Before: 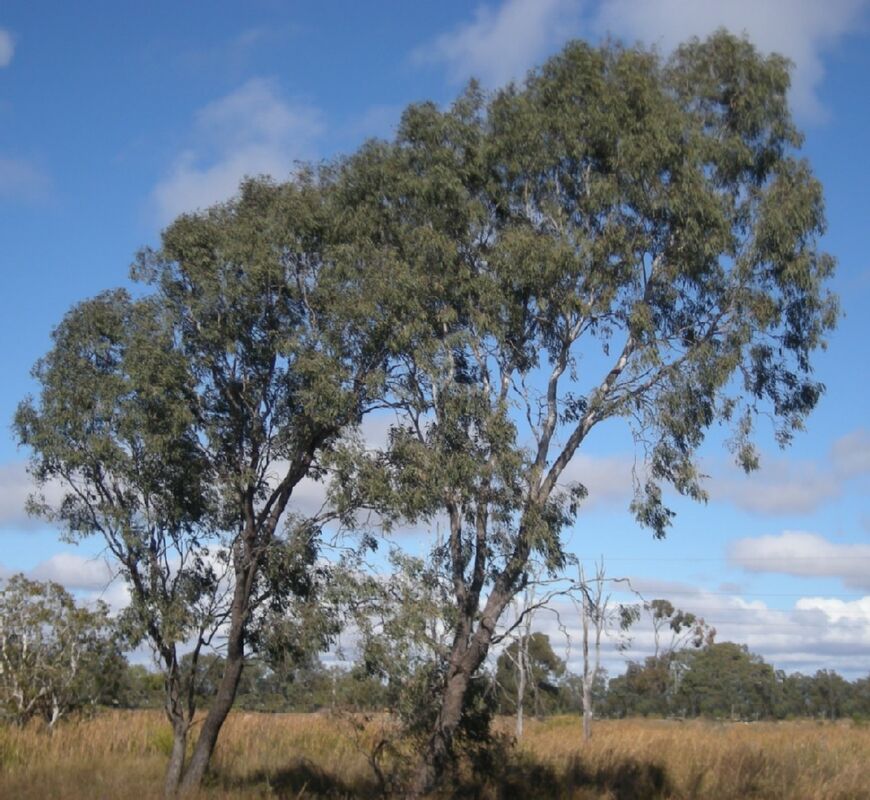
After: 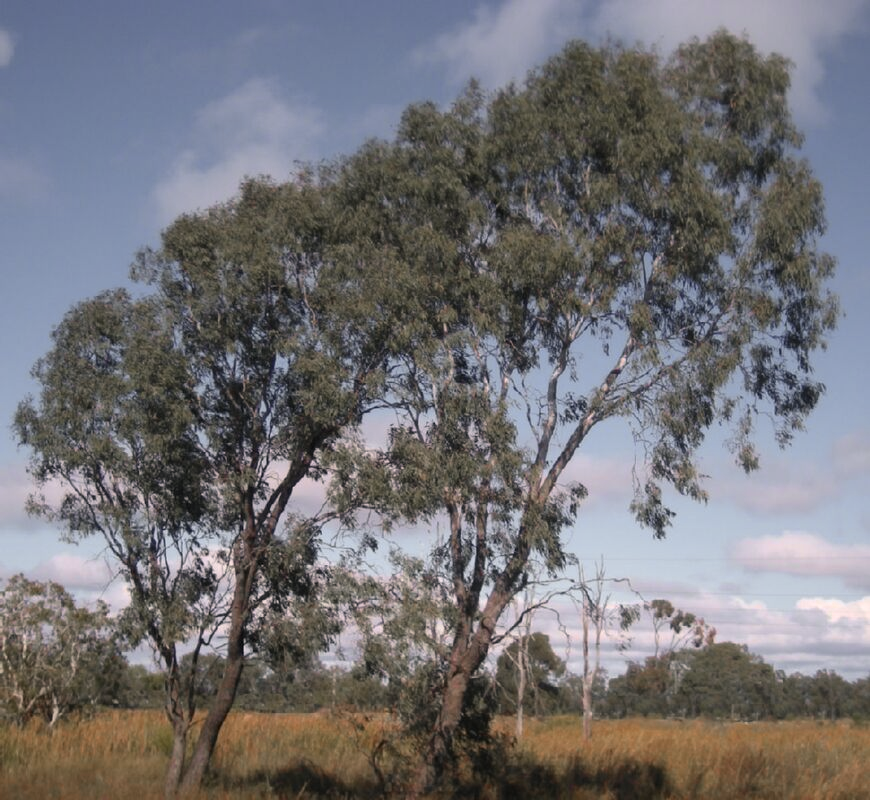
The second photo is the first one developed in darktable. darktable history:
tone equalizer: mask exposure compensation -0.514 EV
color zones: curves: ch0 [(0, 0.48) (0.209, 0.398) (0.305, 0.332) (0.429, 0.493) (0.571, 0.5) (0.714, 0.5) (0.857, 0.5) (1, 0.48)]; ch1 [(0, 0.736) (0.143, 0.625) (0.225, 0.371) (0.429, 0.256) (0.571, 0.241) (0.714, 0.213) (0.857, 0.48) (1, 0.736)]; ch2 [(0, 0.448) (0.143, 0.498) (0.286, 0.5) (0.429, 0.5) (0.571, 0.5) (0.714, 0.5) (0.857, 0.5) (1, 0.448)]
color correction: highlights a* 5.77, highlights b* 4.74
